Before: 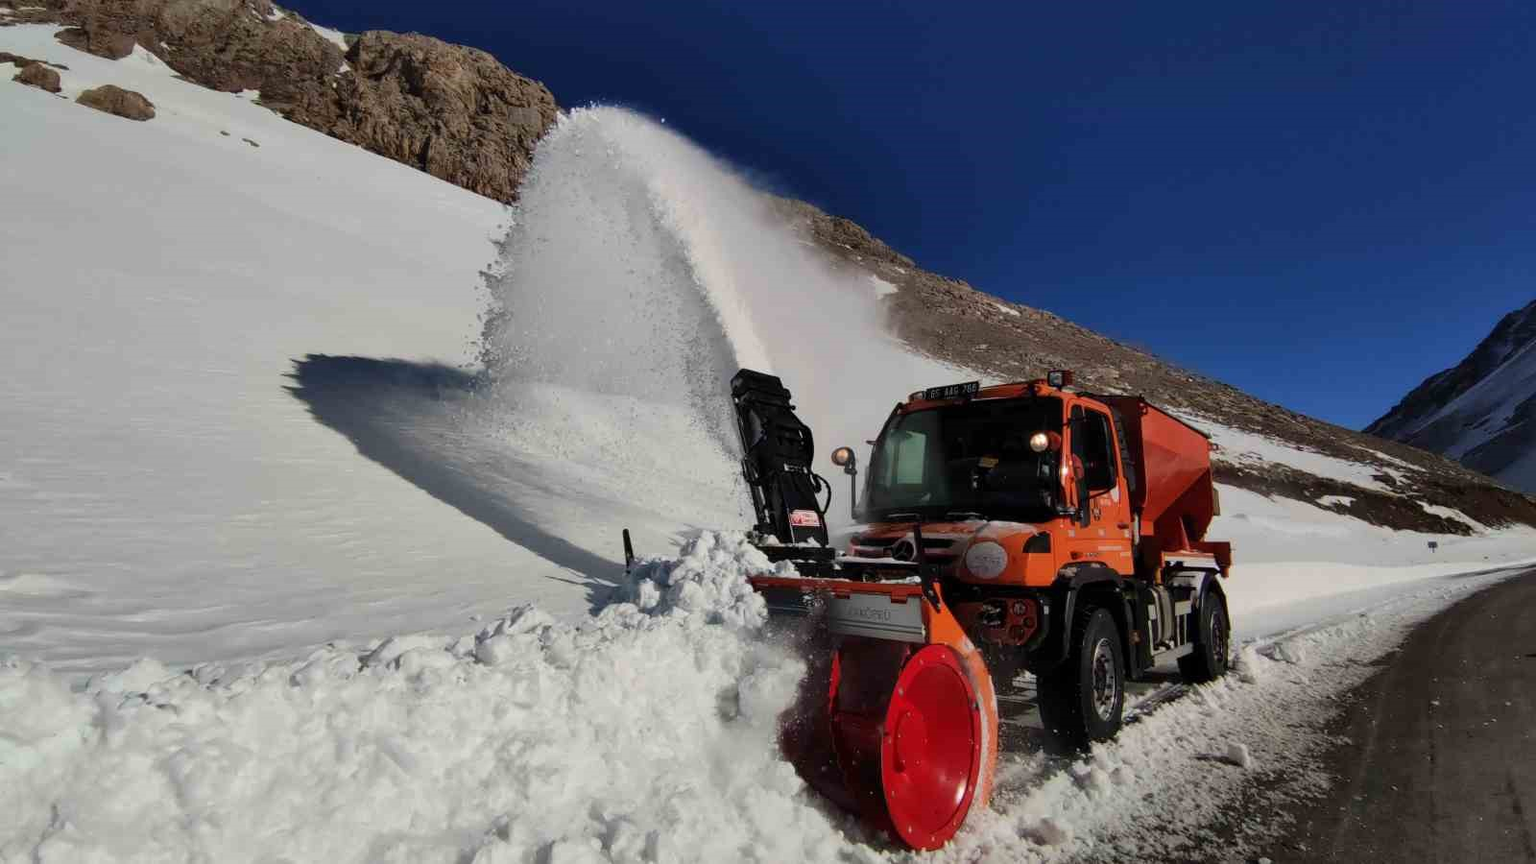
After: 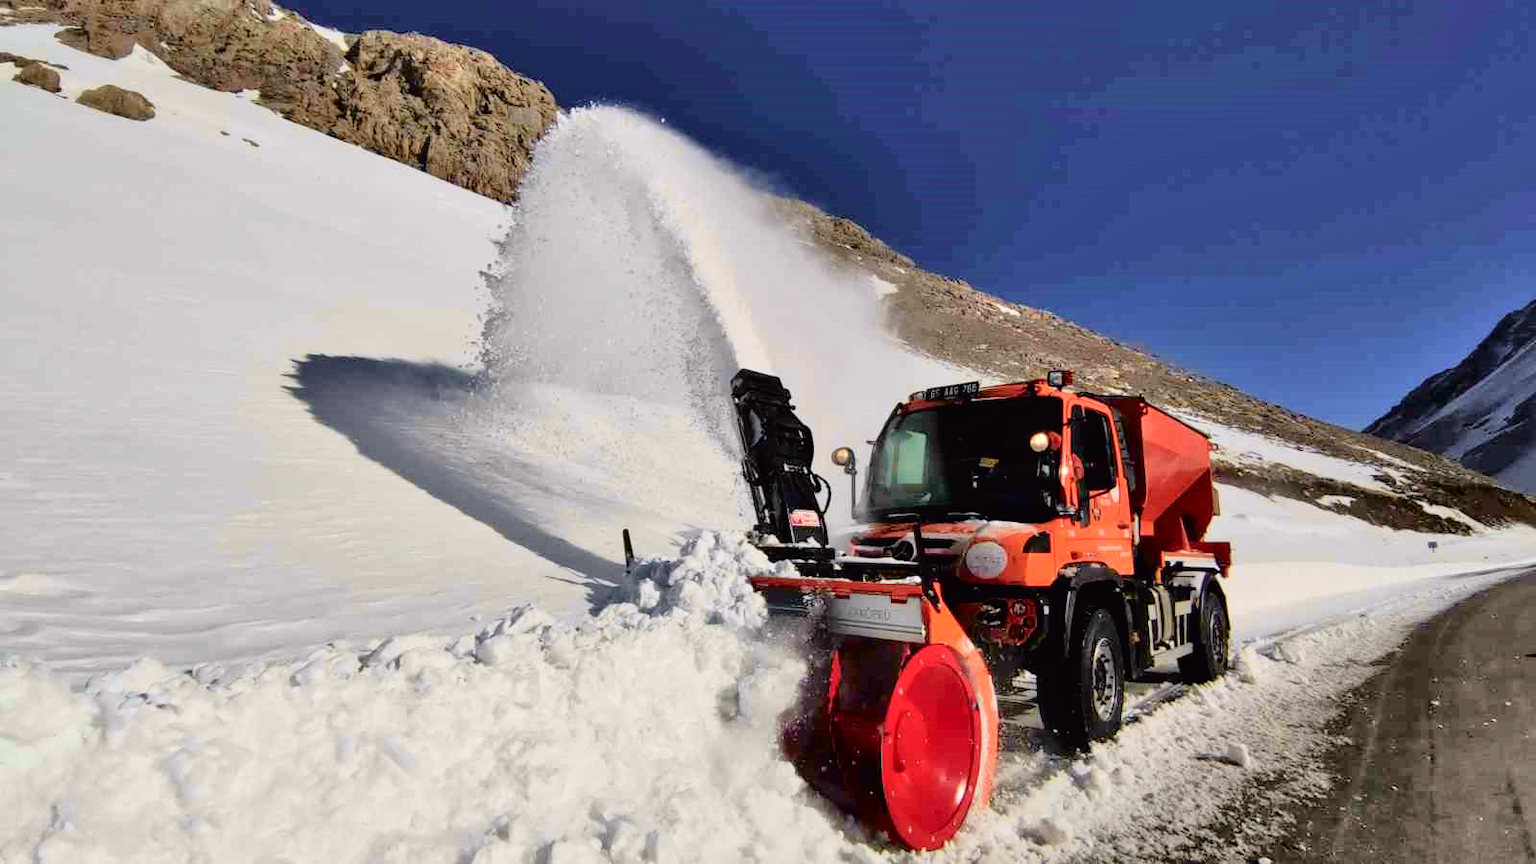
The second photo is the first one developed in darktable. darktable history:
tone equalizer: -7 EV 0.142 EV, -6 EV 0.633 EV, -5 EV 1.18 EV, -4 EV 1.36 EV, -3 EV 1.13 EV, -2 EV 0.6 EV, -1 EV 0.155 EV
color correction: highlights b* 0.063
tone curve: curves: ch0 [(0, 0.011) (0.053, 0.026) (0.174, 0.115) (0.398, 0.444) (0.673, 0.775) (0.829, 0.906) (0.991, 0.981)]; ch1 [(0, 0) (0.264, 0.22) (0.407, 0.373) (0.463, 0.457) (0.492, 0.501) (0.512, 0.513) (0.54, 0.543) (0.585, 0.617) (0.659, 0.686) (0.78, 0.8) (1, 1)]; ch2 [(0, 0) (0.438, 0.449) (0.473, 0.469) (0.503, 0.5) (0.523, 0.534) (0.562, 0.591) (0.612, 0.627) (0.701, 0.707) (1, 1)], color space Lab, independent channels, preserve colors none
